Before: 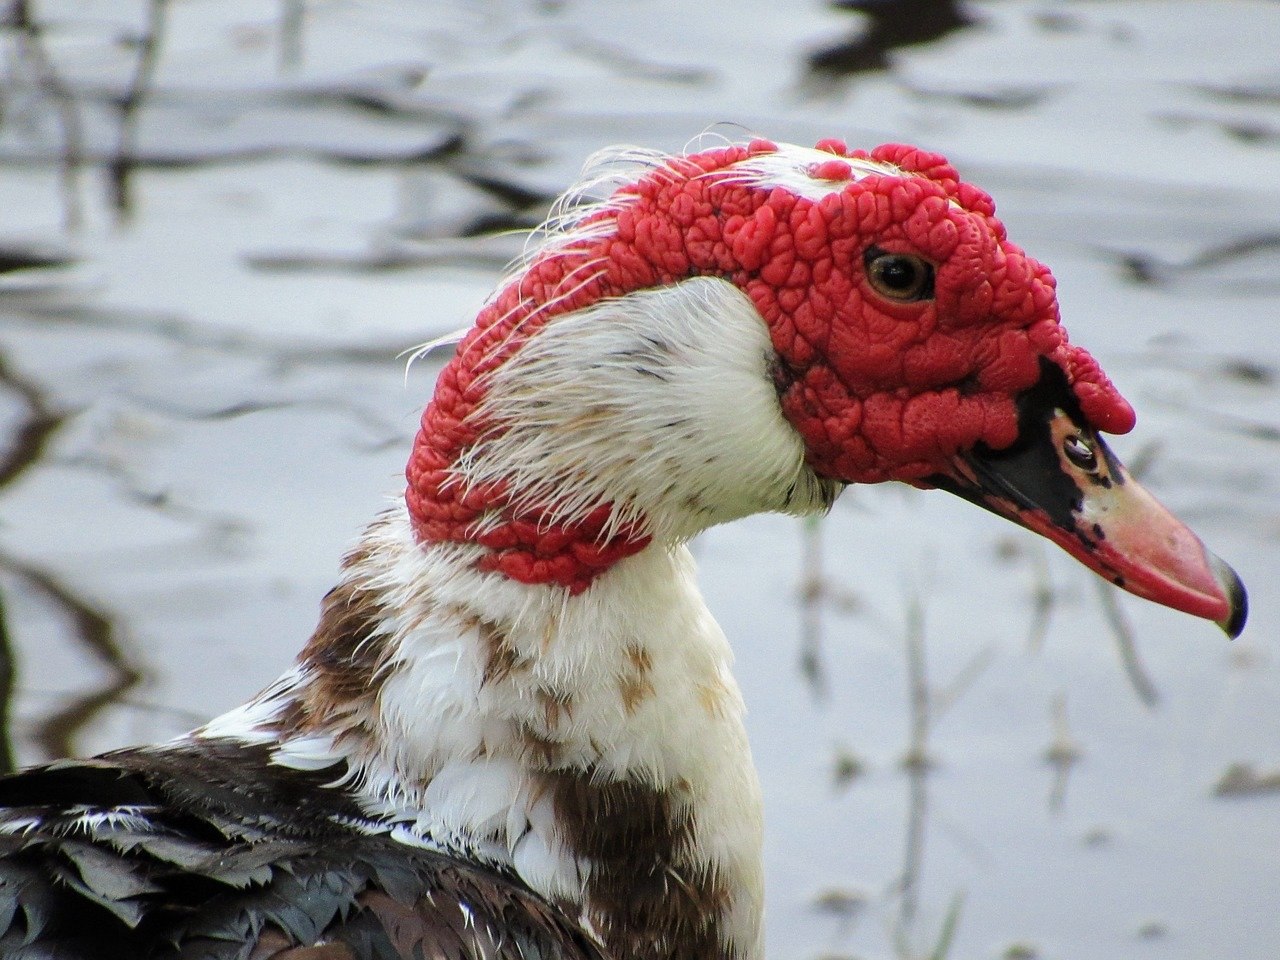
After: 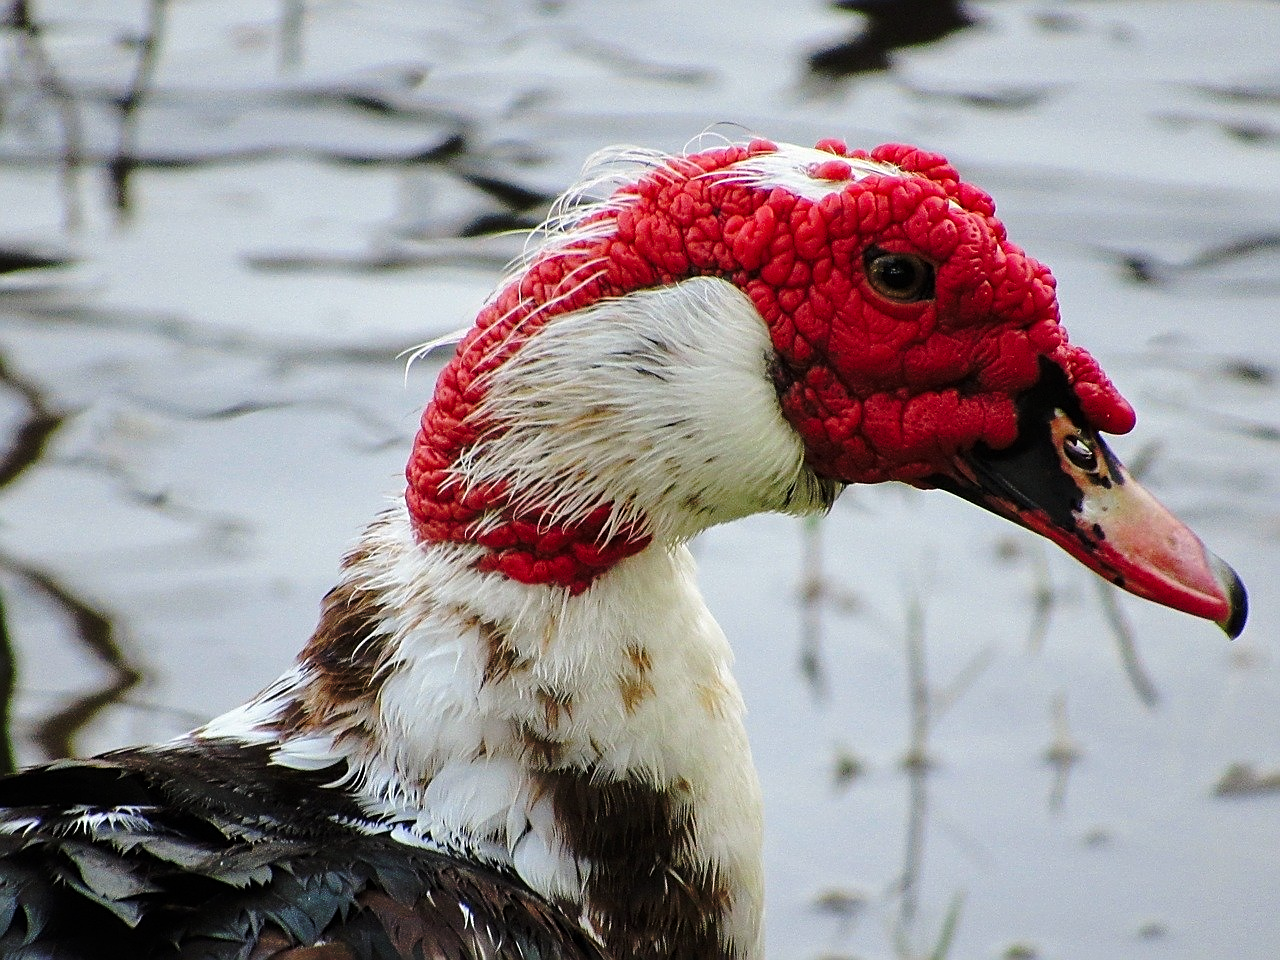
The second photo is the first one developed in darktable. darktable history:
tone equalizer: smoothing diameter 2.1%, edges refinement/feathering 23.09, mask exposure compensation -1.57 EV, filter diffusion 5
base curve: curves: ch0 [(0, 0) (0.073, 0.04) (0.157, 0.139) (0.492, 0.492) (0.758, 0.758) (1, 1)], preserve colors none
sharpen: on, module defaults
